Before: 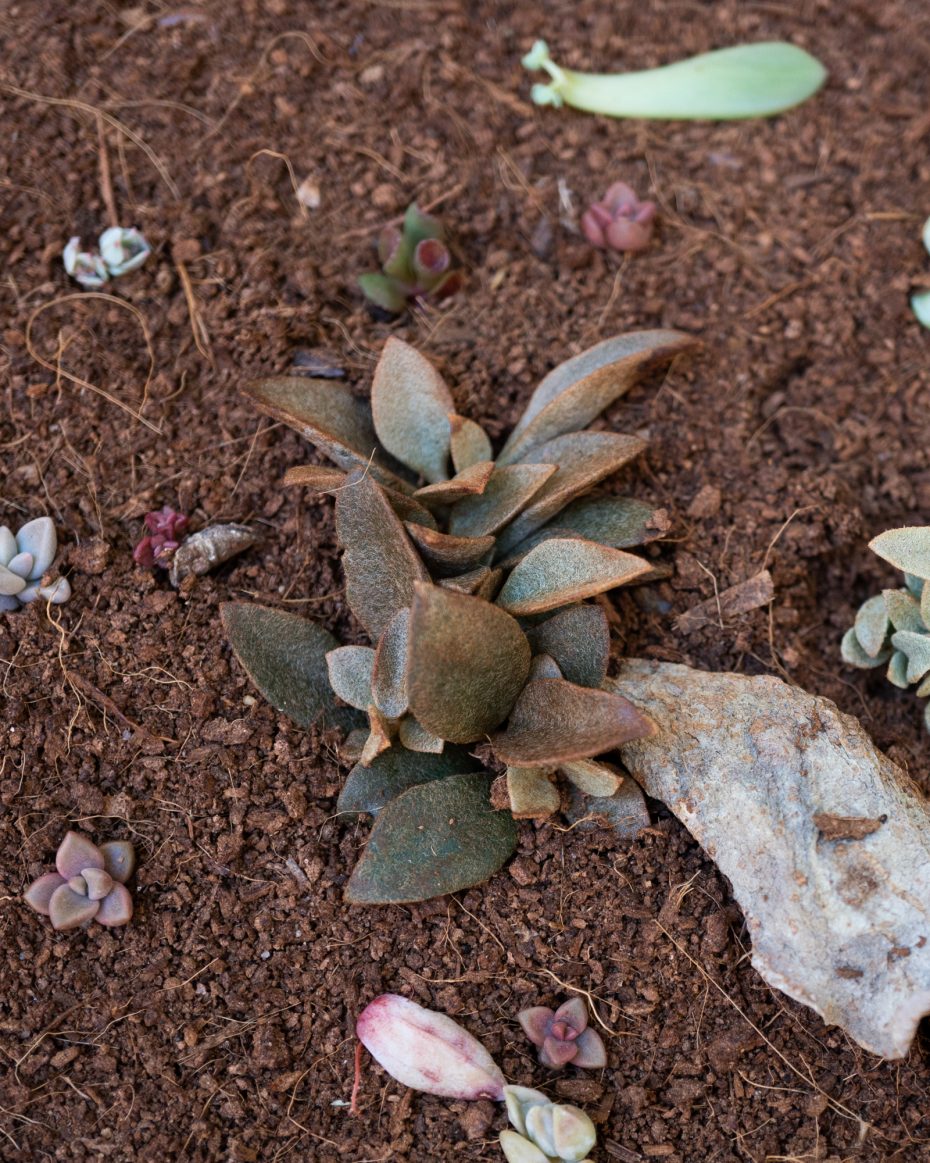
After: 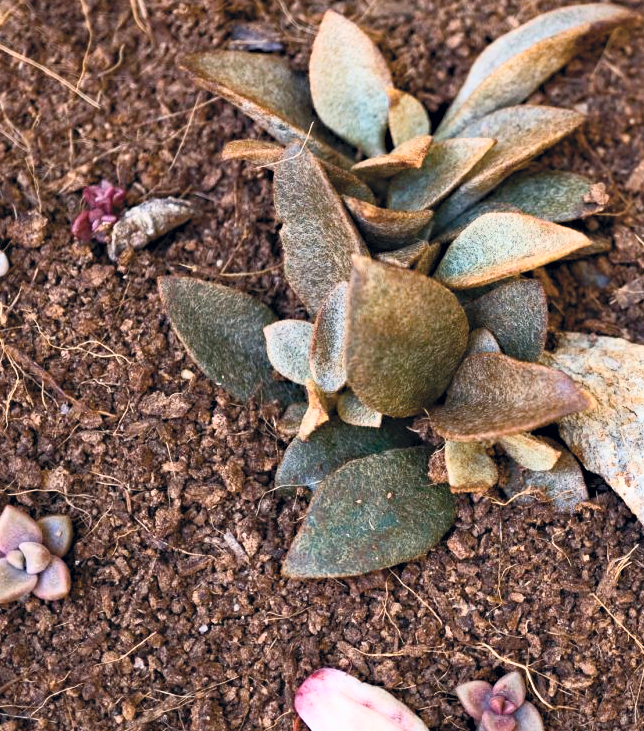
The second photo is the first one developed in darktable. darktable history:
haze removal: compatibility mode true, adaptive false
color balance rgb: perceptual saturation grading › global saturation 36.196%, perceptual saturation grading › shadows 34.988%
color correction: highlights a* 0.321, highlights b* 2.68, shadows a* -1.02, shadows b* -4.5
contrast brightness saturation: contrast 0.445, brightness 0.549, saturation -0.207
crop: left 6.754%, top 28.067%, right 23.924%, bottom 8.998%
